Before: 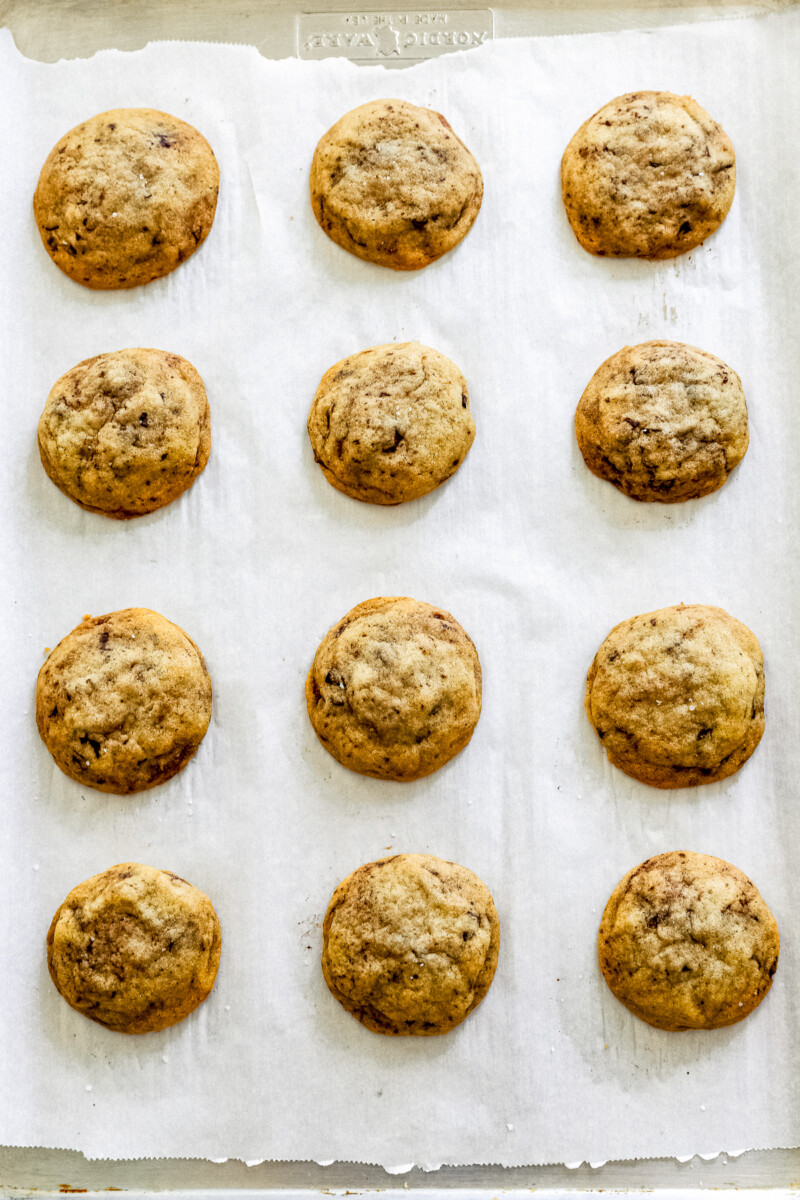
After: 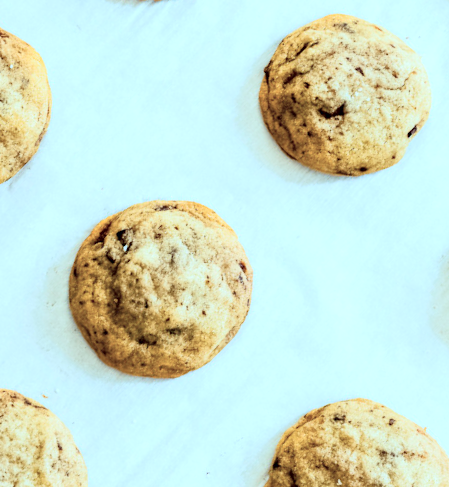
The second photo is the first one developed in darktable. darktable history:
tone curve: curves: ch0 [(0, 0) (0.082, 0.02) (0.129, 0.078) (0.275, 0.301) (0.67, 0.809) (1, 1)], color space Lab, independent channels, preserve colors none
exposure: black level correction -0.004, exposure 0.049 EV, compensate exposure bias true, compensate highlight preservation false
crop and rotate: angle -44.63°, top 16.569%, right 0.828%, bottom 11.688%
color correction: highlights a* -12.13, highlights b* -15.62
